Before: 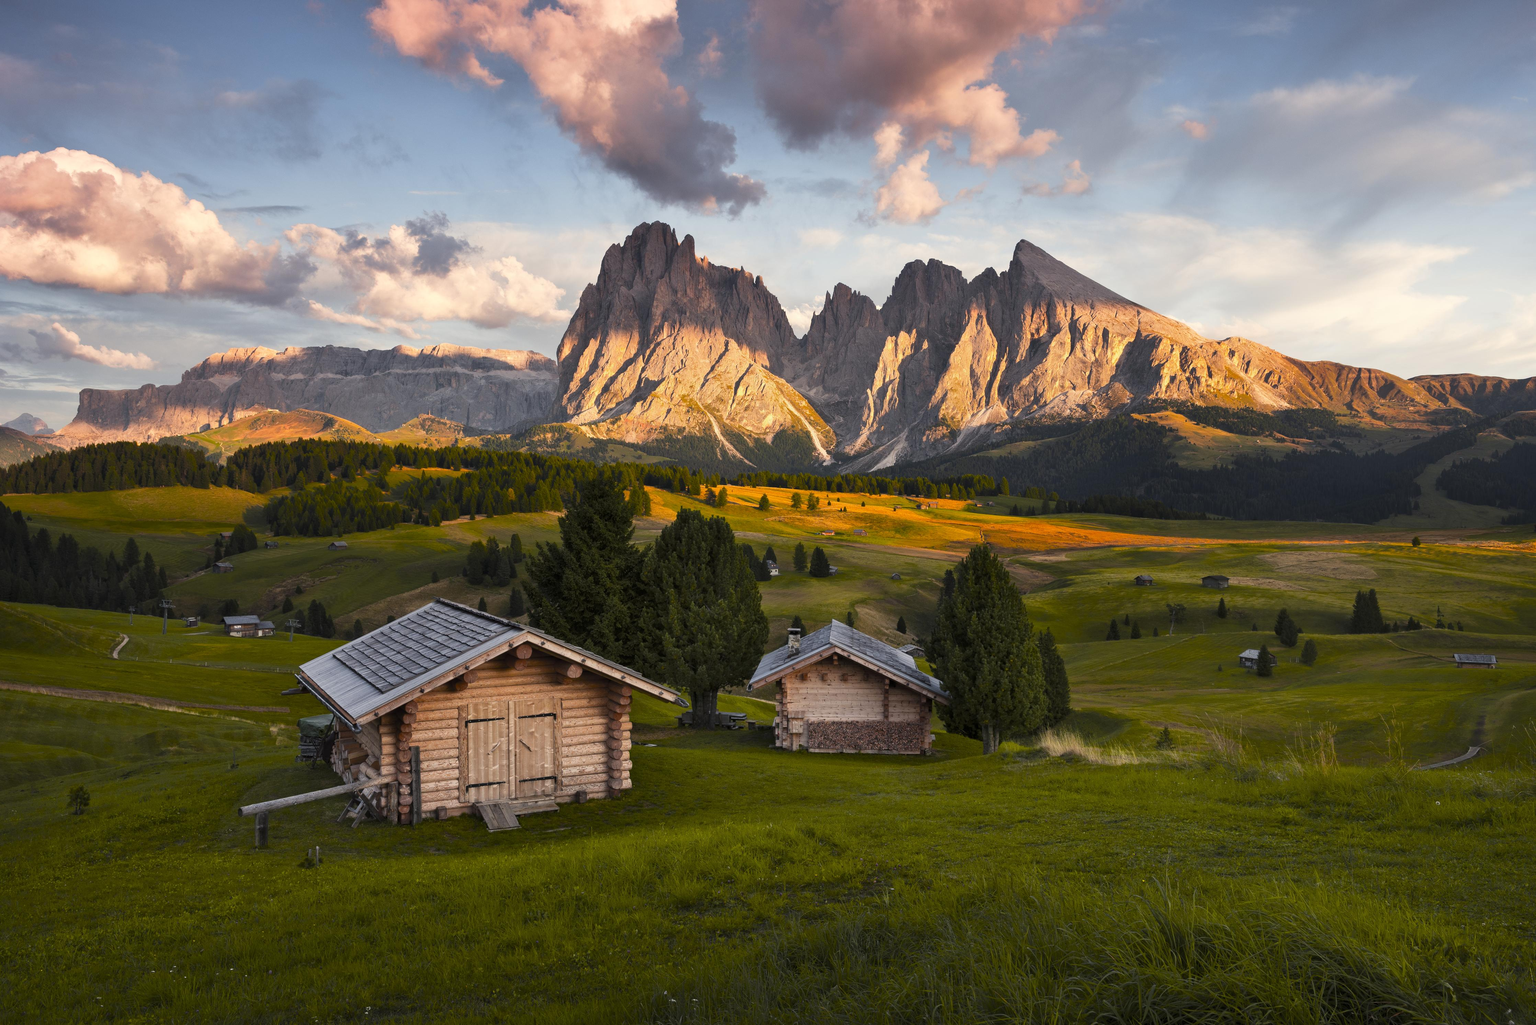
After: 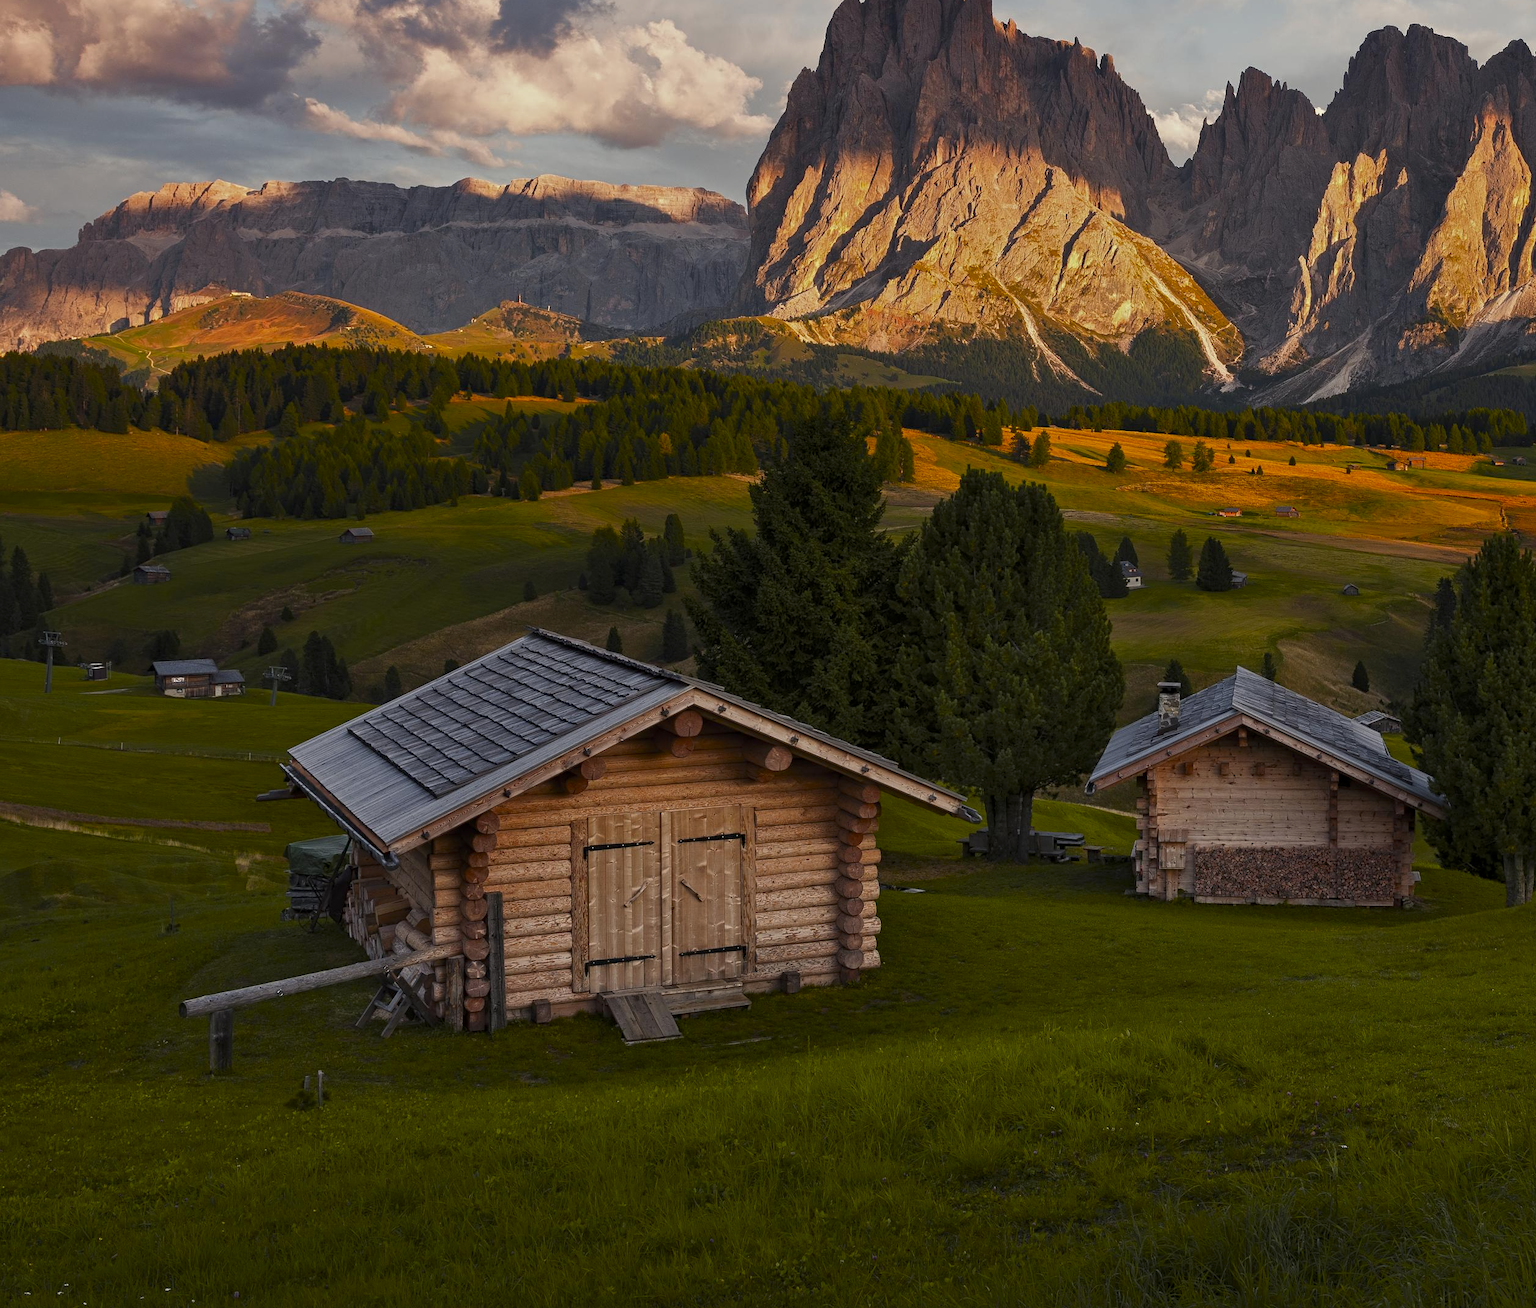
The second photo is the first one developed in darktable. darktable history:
contrast equalizer: y [[0.502, 0.505, 0.512, 0.529, 0.564, 0.588], [0.5 ×6], [0.502, 0.505, 0.512, 0.529, 0.564, 0.588], [0, 0.001, 0.001, 0.004, 0.008, 0.011], [0, 0.001, 0.001, 0.004, 0.008, 0.011]]
crop: left 8.987%, top 23.955%, right 34.863%, bottom 4.35%
tone curve: curves: ch0 [(0, 0) (0.91, 0.76) (0.997, 0.913)], color space Lab, independent channels, preserve colors none
